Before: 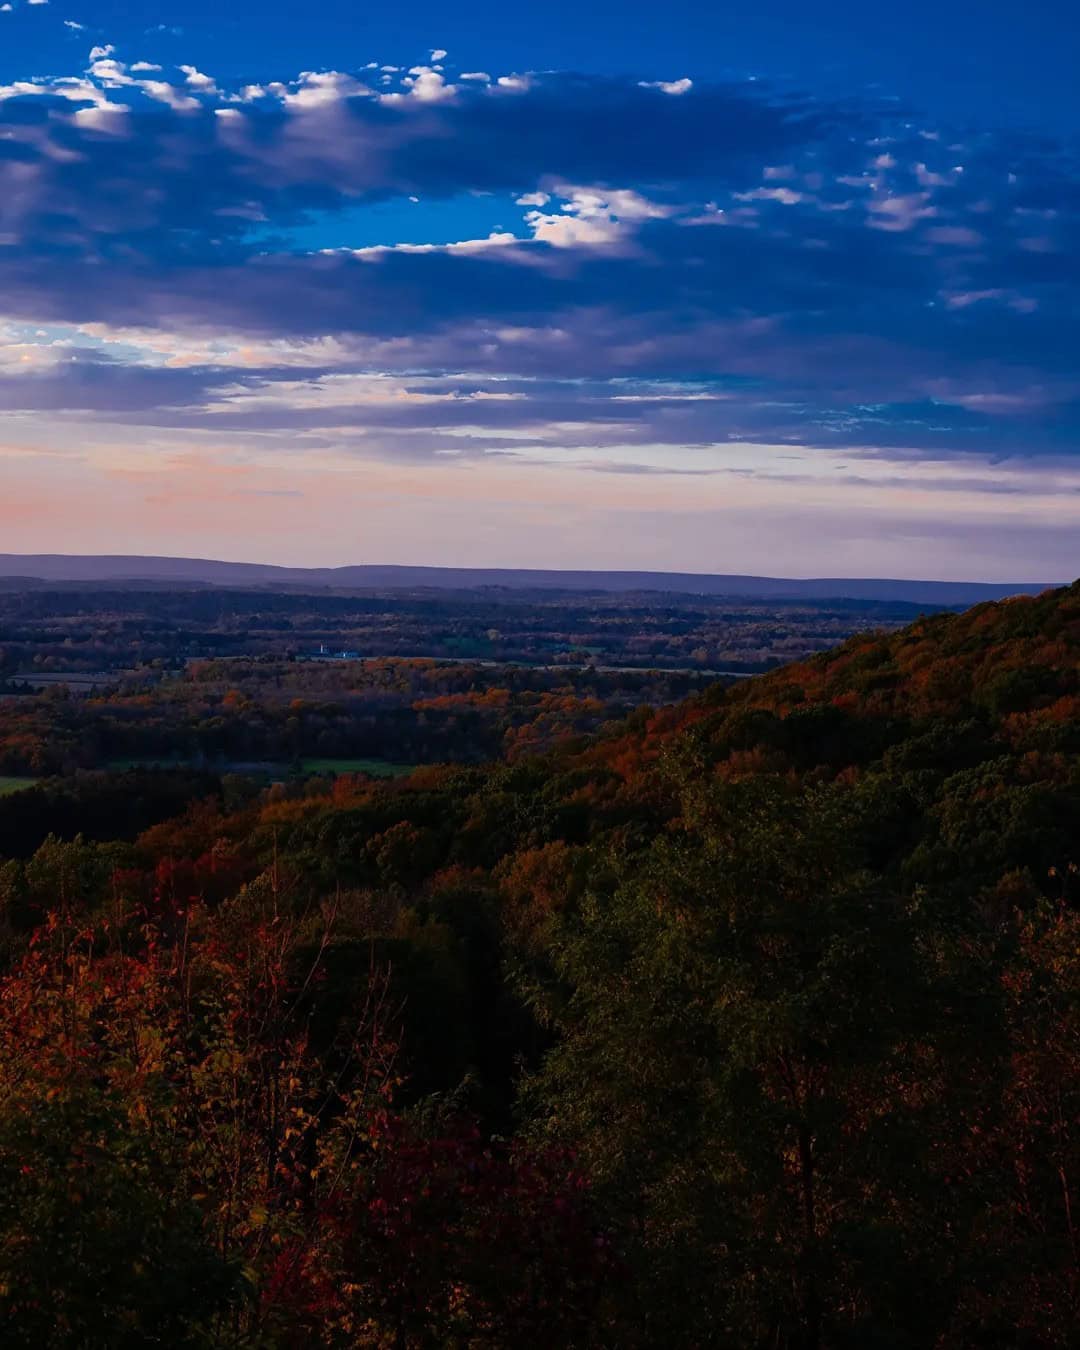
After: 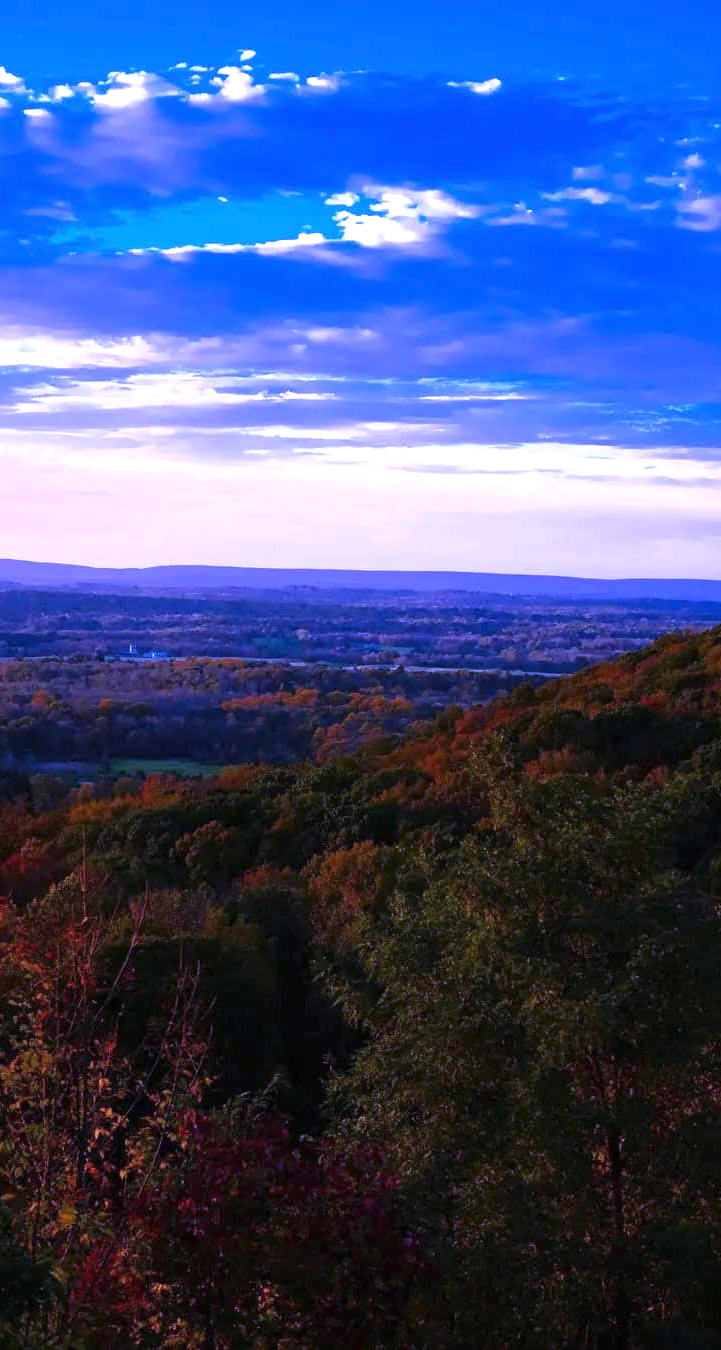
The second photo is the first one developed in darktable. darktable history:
tone equalizer: on, module defaults
crop and rotate: left 17.732%, right 15.423%
white balance: red 0.98, blue 1.61
exposure: black level correction 0, exposure 1.1 EV, compensate highlight preservation false
